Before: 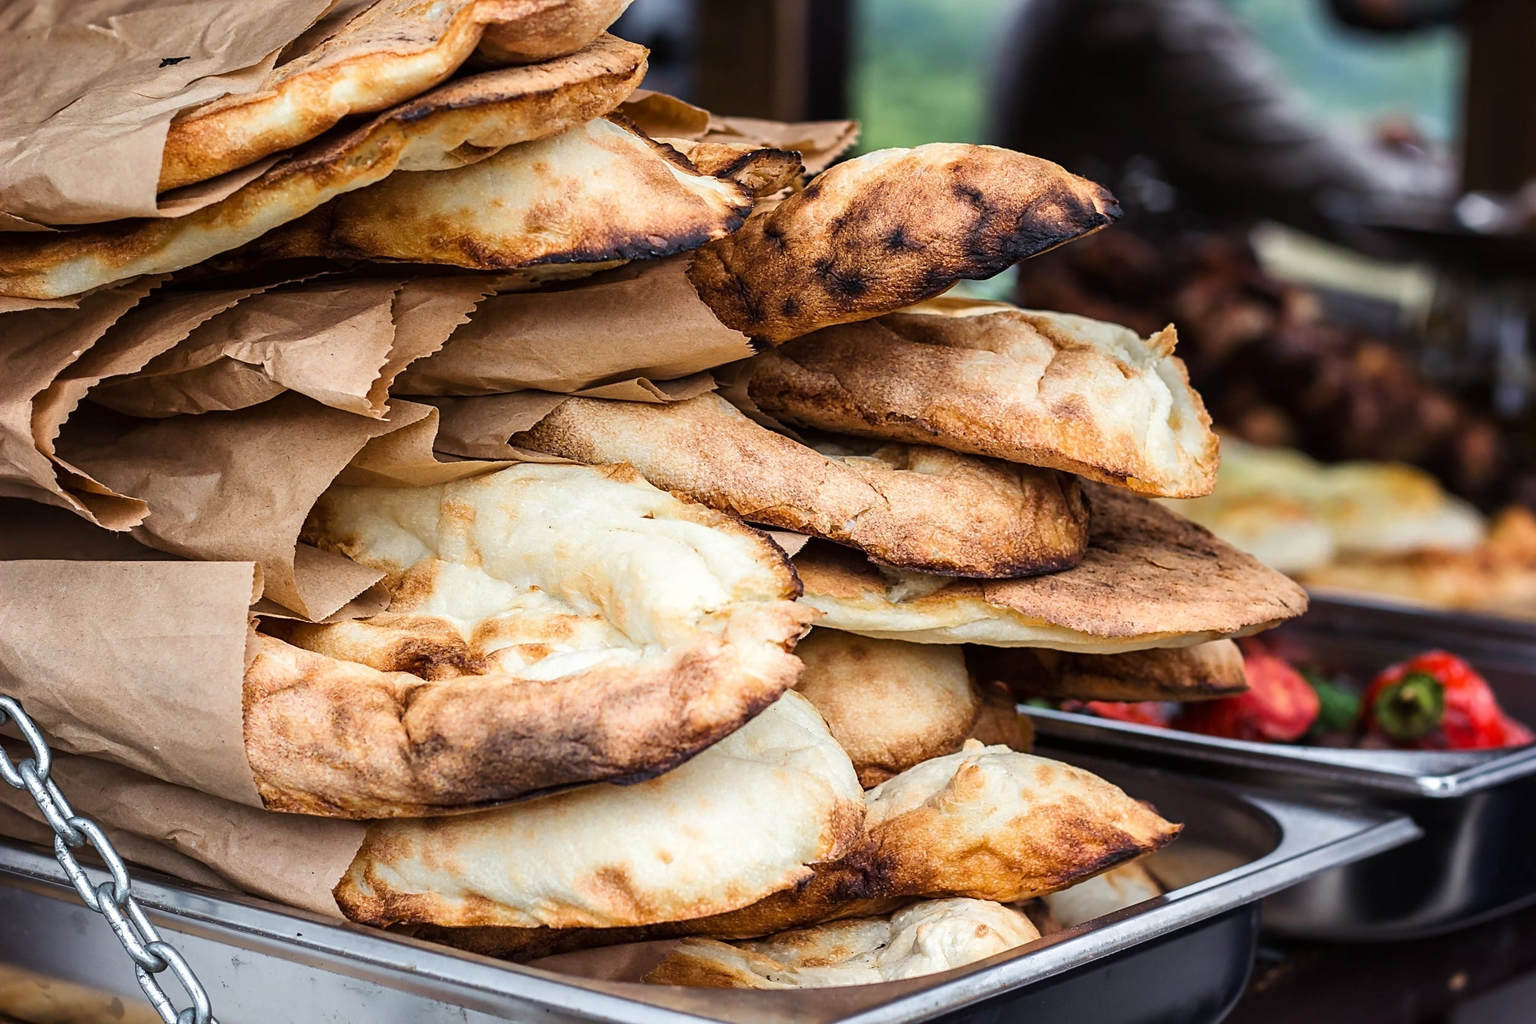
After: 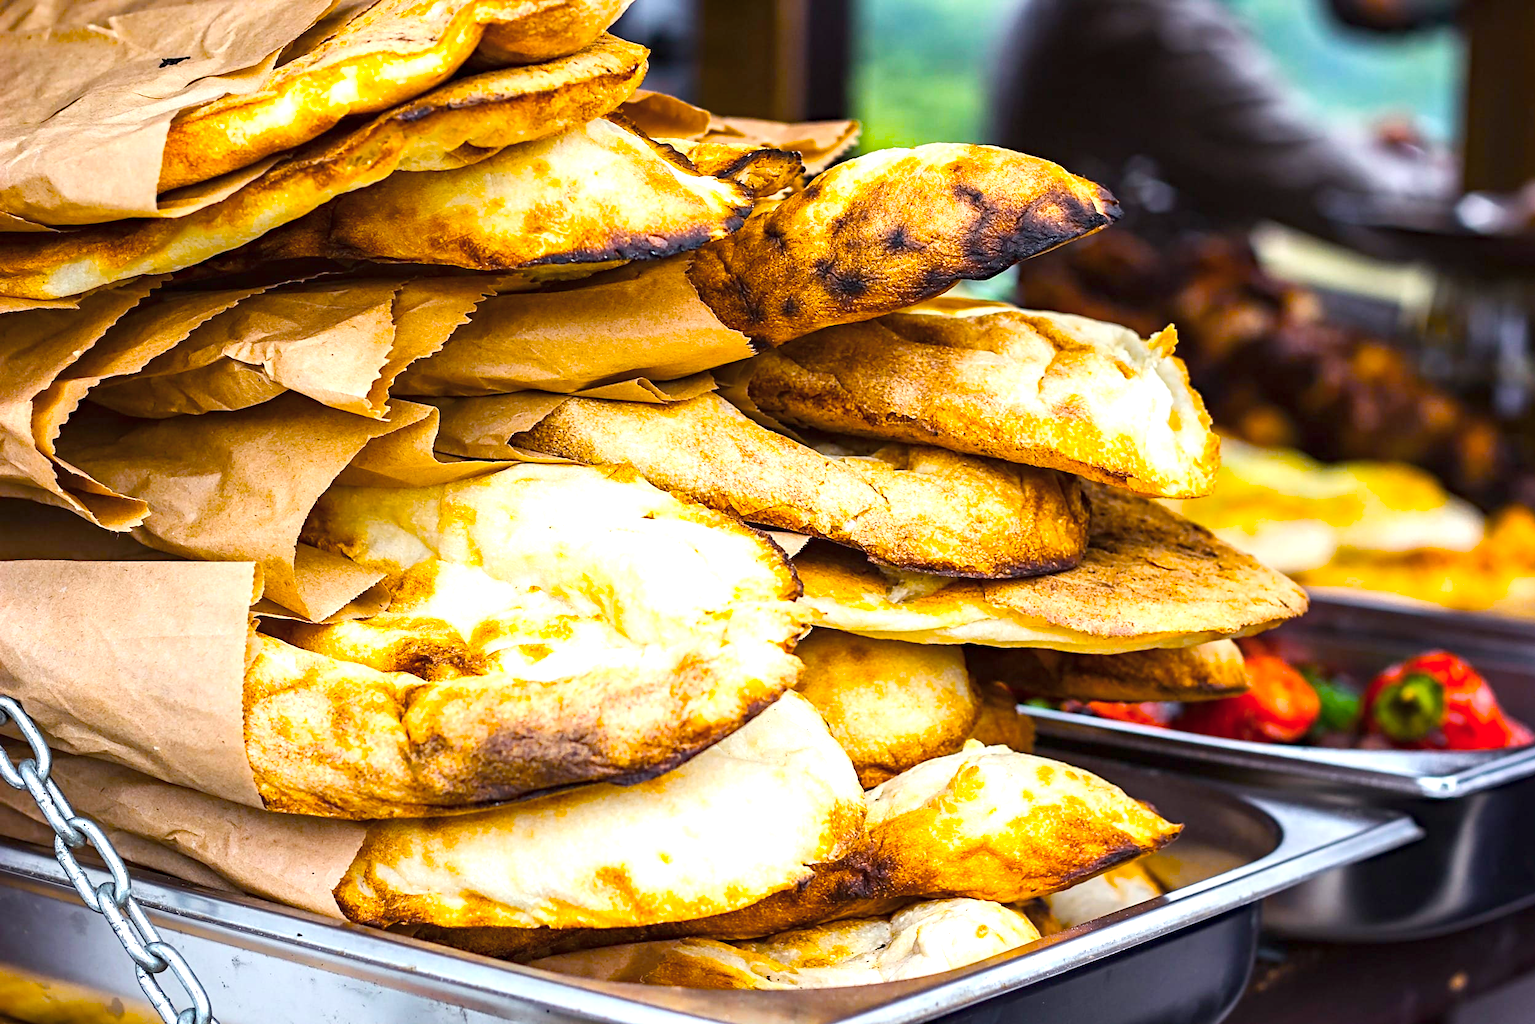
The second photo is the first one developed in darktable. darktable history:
exposure: black level correction 0, exposure 1 EV, compensate exposure bias true, compensate highlight preservation false
color balance: input saturation 134.34%, contrast -10.04%, contrast fulcrum 19.67%, output saturation 133.51%
contrast brightness saturation: contrast 0.1, saturation -0.3
haze removal: compatibility mode true, adaptive false
